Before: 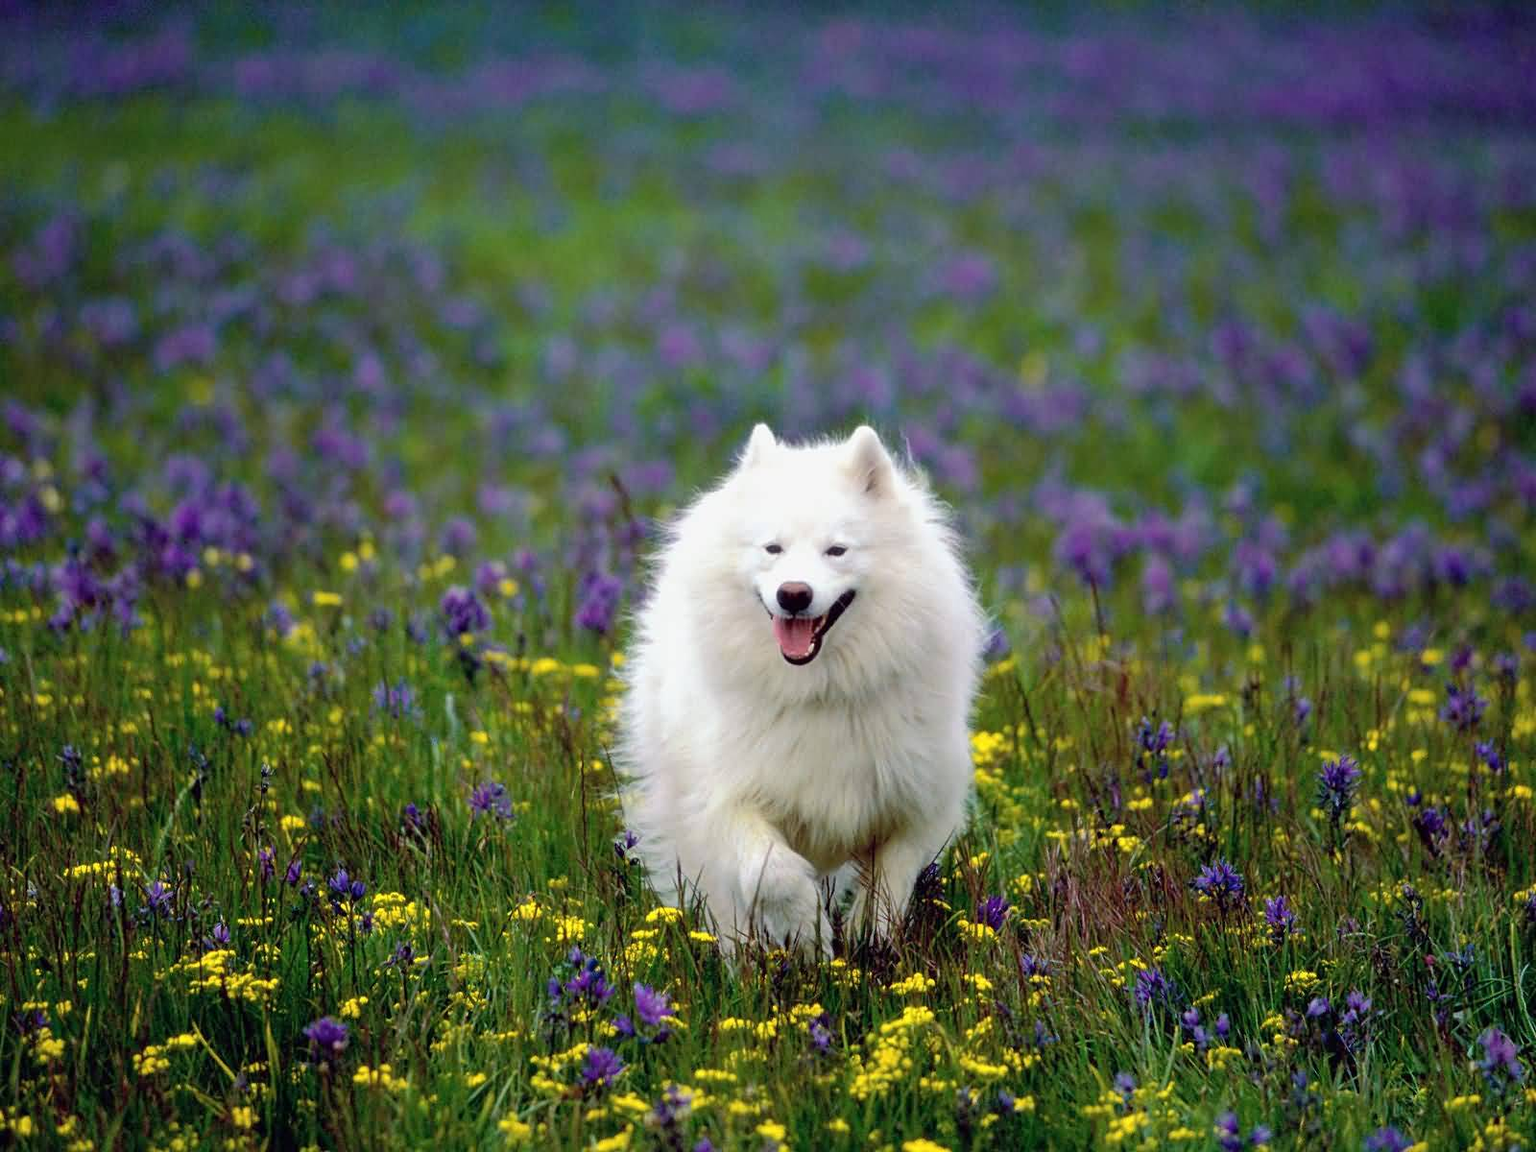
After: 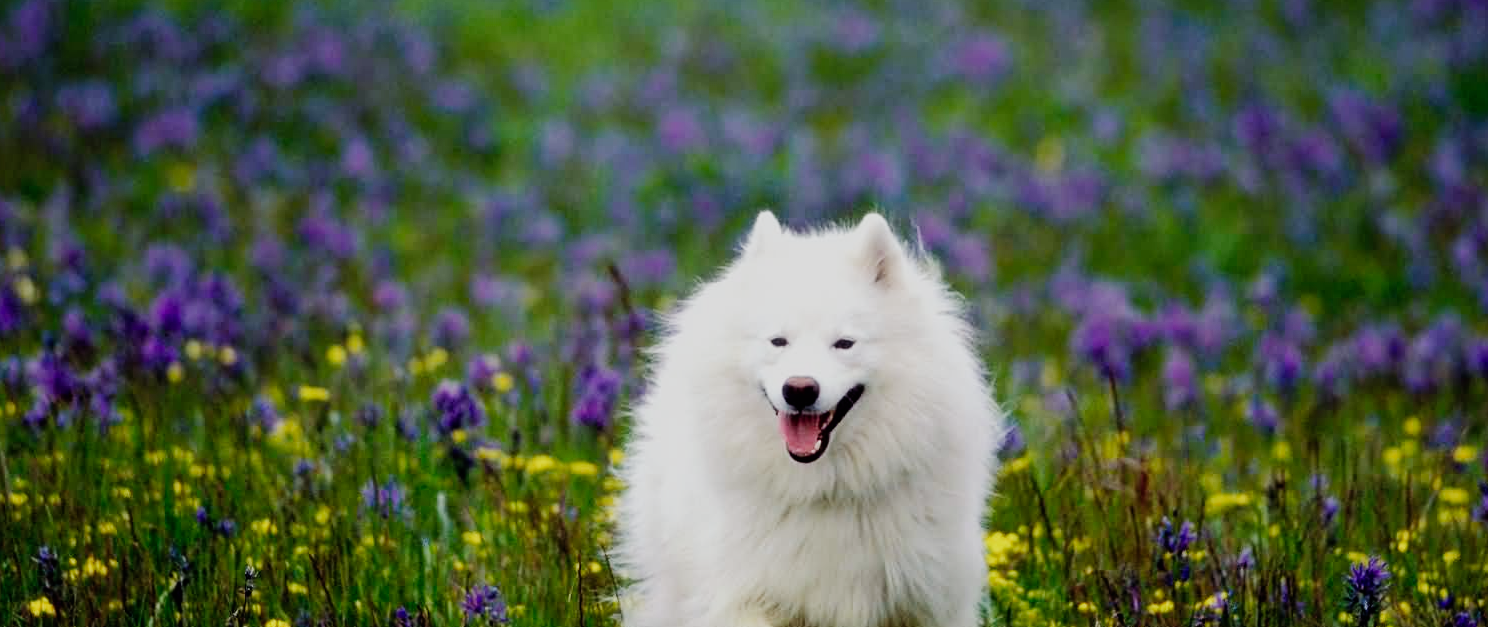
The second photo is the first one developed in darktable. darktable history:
crop: left 1.744%, top 19.225%, right 5.069%, bottom 28.357%
vibrance: vibrance 22%
sigmoid: contrast 1.6, skew -0.2, preserve hue 0%, red attenuation 0.1, red rotation 0.035, green attenuation 0.1, green rotation -0.017, blue attenuation 0.15, blue rotation -0.052, base primaries Rec2020
